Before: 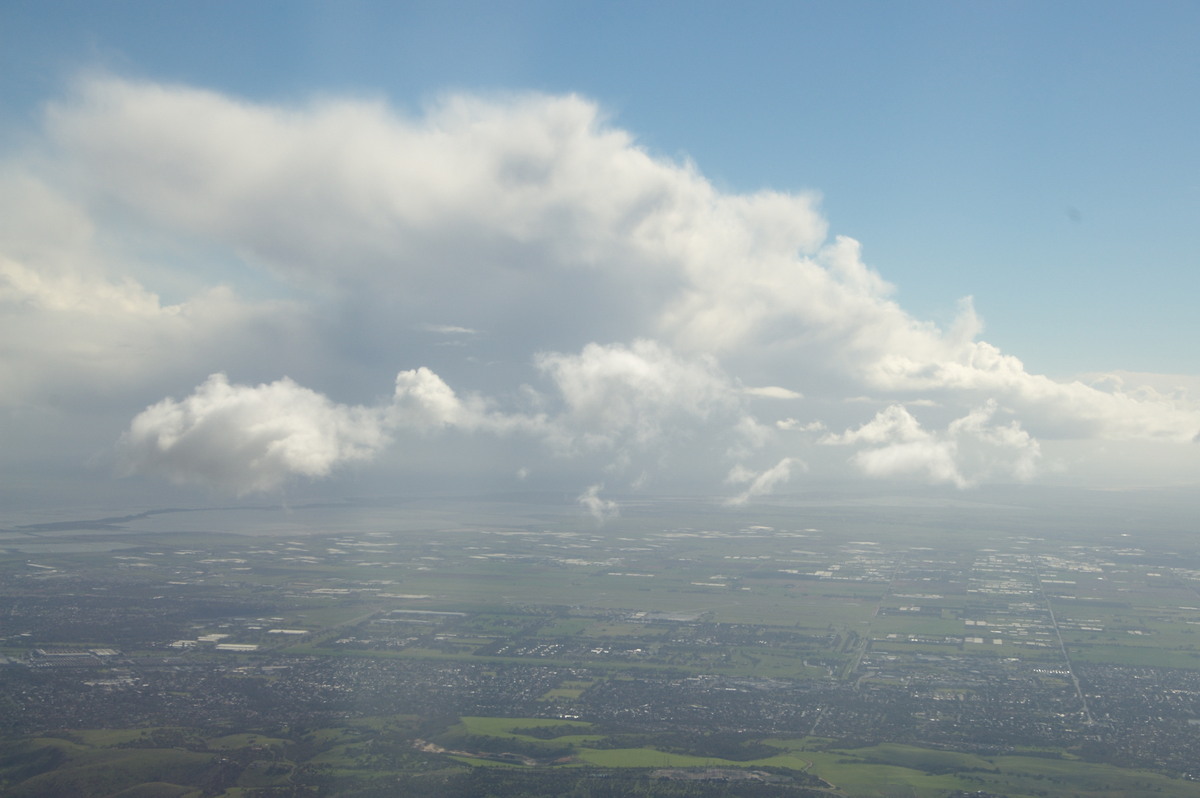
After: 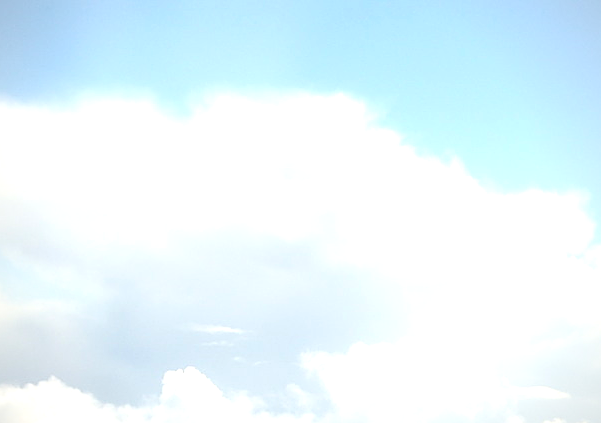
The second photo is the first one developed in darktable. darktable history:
contrast brightness saturation: contrast 0.237, brightness 0.09
crop: left 19.474%, right 30.38%, bottom 46.894%
exposure: exposure 0.604 EV, compensate highlight preservation false
sharpen: on, module defaults
vignetting: fall-off radius 83.06%
levels: levels [0.062, 0.494, 0.925]
tone equalizer: edges refinement/feathering 500, mask exposure compensation -1.57 EV, preserve details no
